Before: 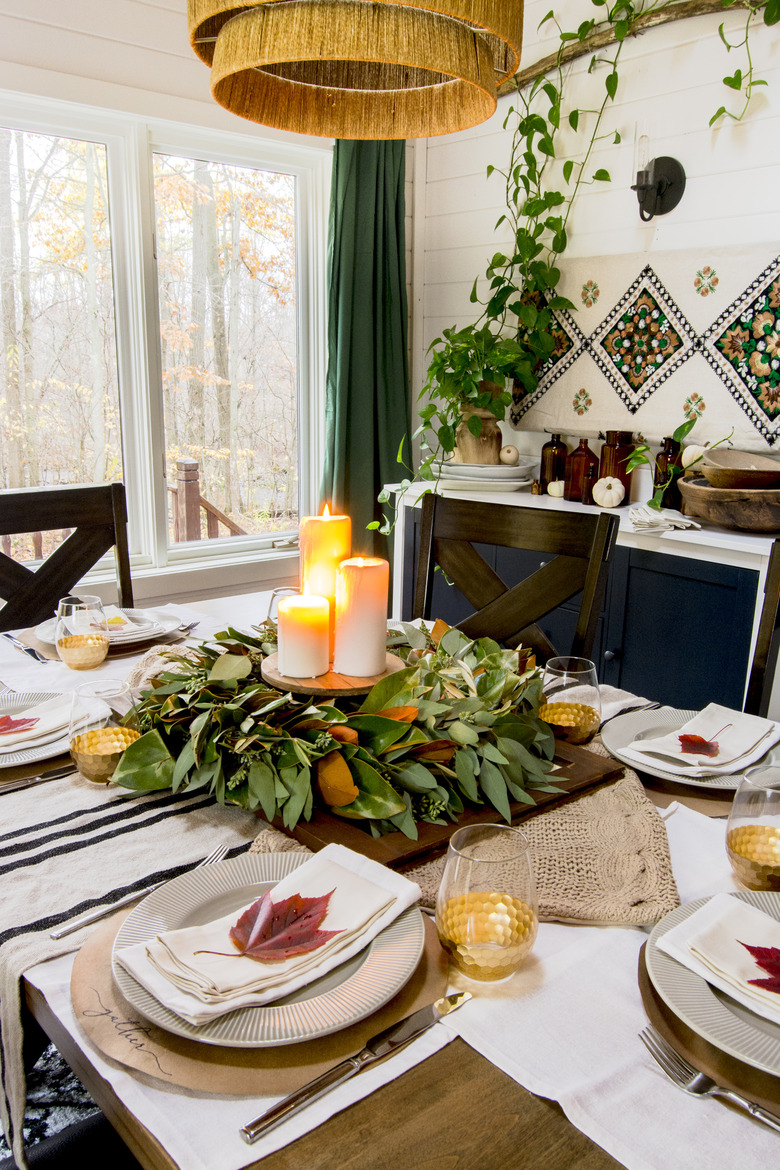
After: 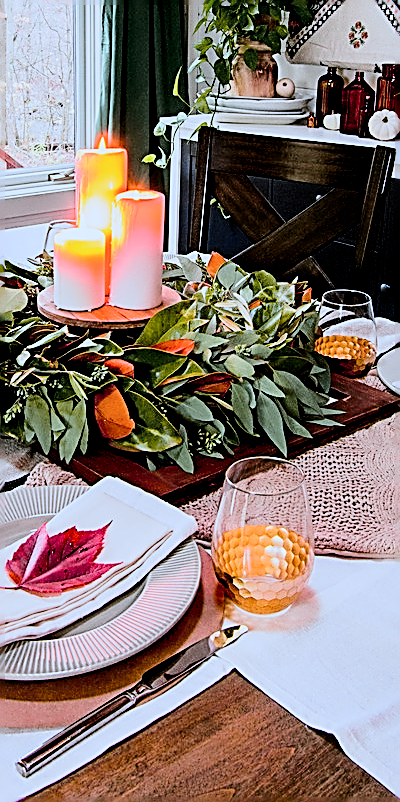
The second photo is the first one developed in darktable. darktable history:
crop and rotate: left 28.795%, top 31.41%, right 19.828%
local contrast: mode bilateral grid, contrast 25, coarseness 51, detail 122%, midtone range 0.2
filmic rgb: black relative exposure -7.78 EV, white relative exposure 4.45 EV, target black luminance 0%, hardness 3.75, latitude 50.61%, contrast 1.074, highlights saturation mix 9.13%, shadows ↔ highlights balance -0.277%, iterations of high-quality reconstruction 0
levels: mode automatic, levels [0, 0.397, 0.955]
sharpen: amount 1.99
tone curve: curves: ch0 [(0, 0) (0.23, 0.189) (0.486, 0.52) (0.822, 0.825) (0.994, 0.955)]; ch1 [(0, 0) (0.226, 0.261) (0.379, 0.442) (0.469, 0.468) (0.495, 0.498) (0.514, 0.509) (0.561, 0.603) (0.59, 0.656) (1, 1)]; ch2 [(0, 0) (0.269, 0.299) (0.459, 0.43) (0.498, 0.5) (0.523, 0.52) (0.586, 0.569) (0.635, 0.617) (0.659, 0.681) (0.718, 0.764) (1, 1)], color space Lab, independent channels, preserve colors none
color correction: highlights a* -2, highlights b* -18.41
